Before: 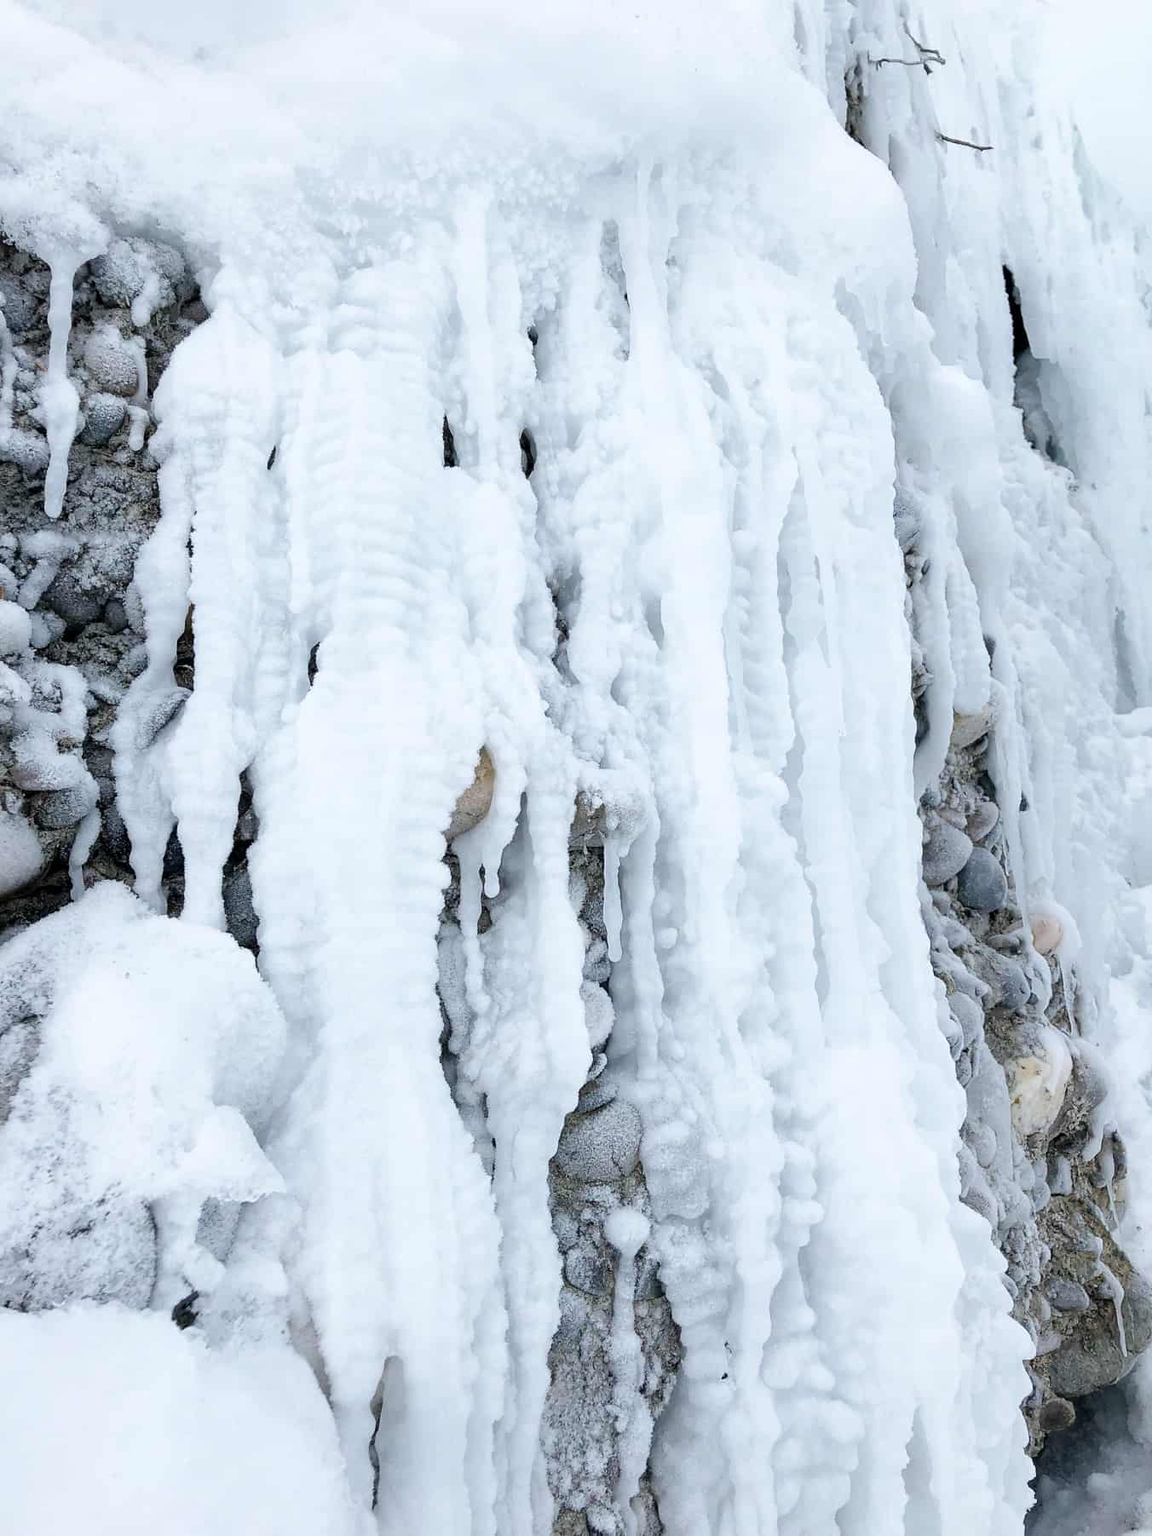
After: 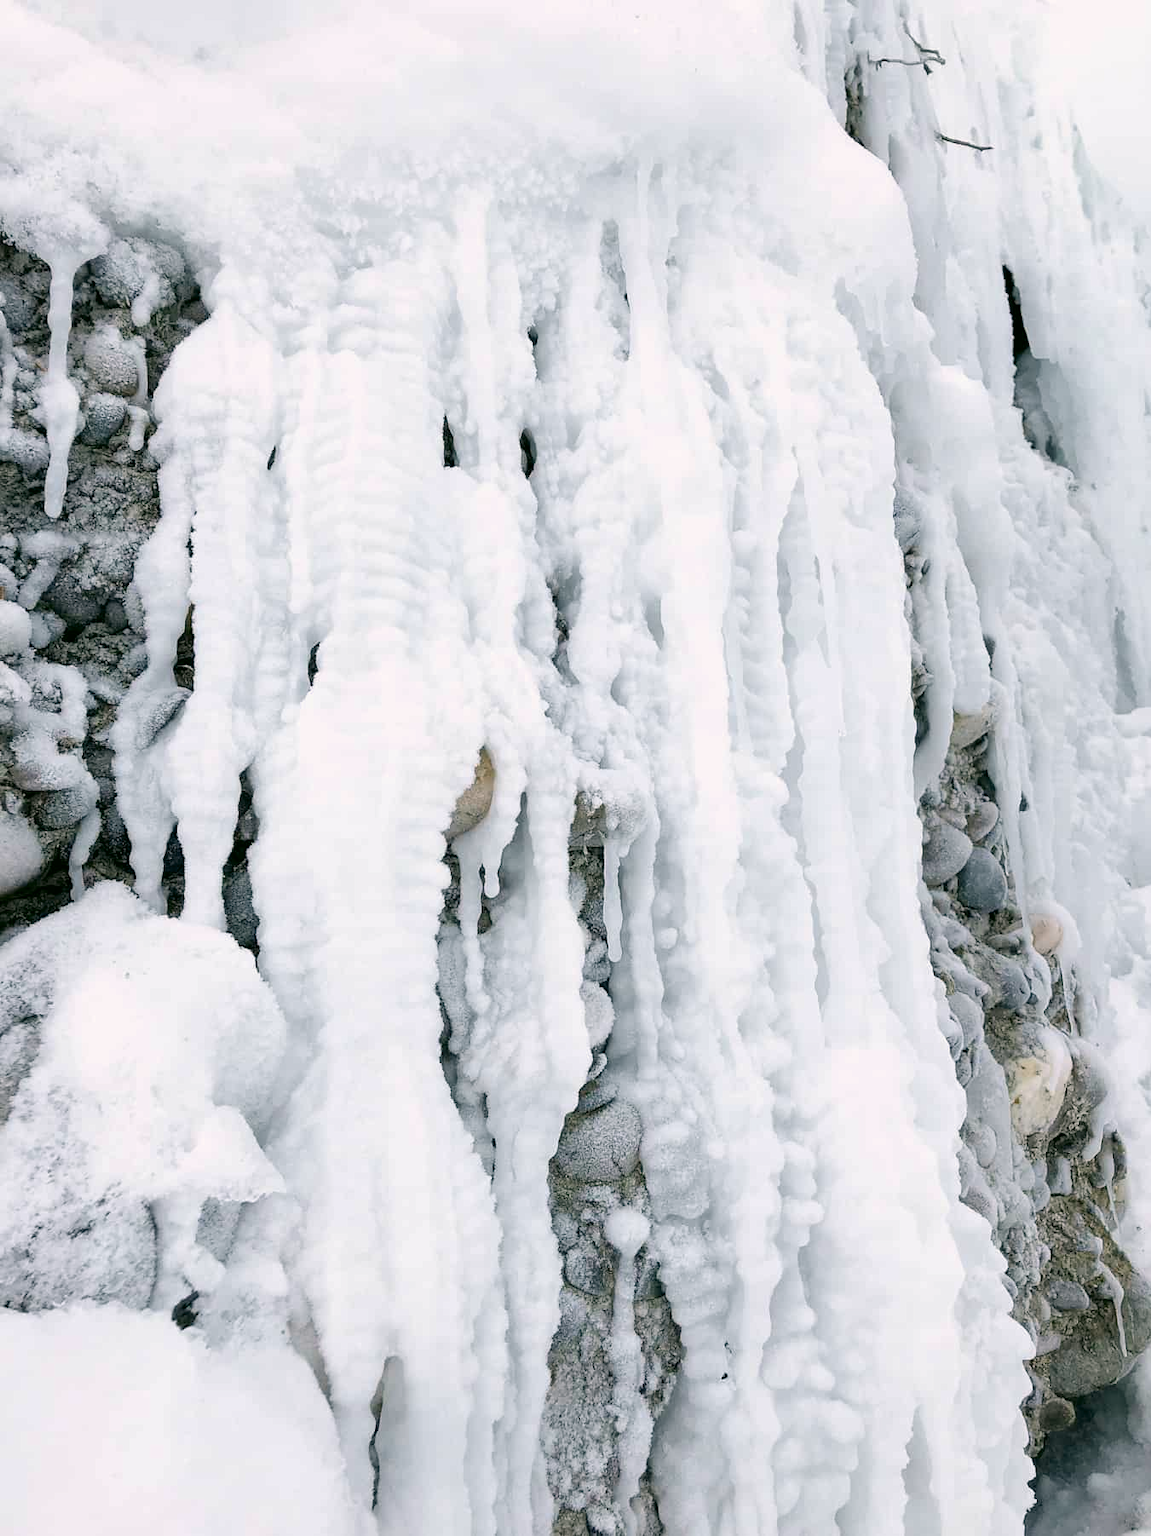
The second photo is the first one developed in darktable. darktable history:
color correction: highlights a* 4.53, highlights b* 4.93, shadows a* -6.77, shadows b* 4.9
